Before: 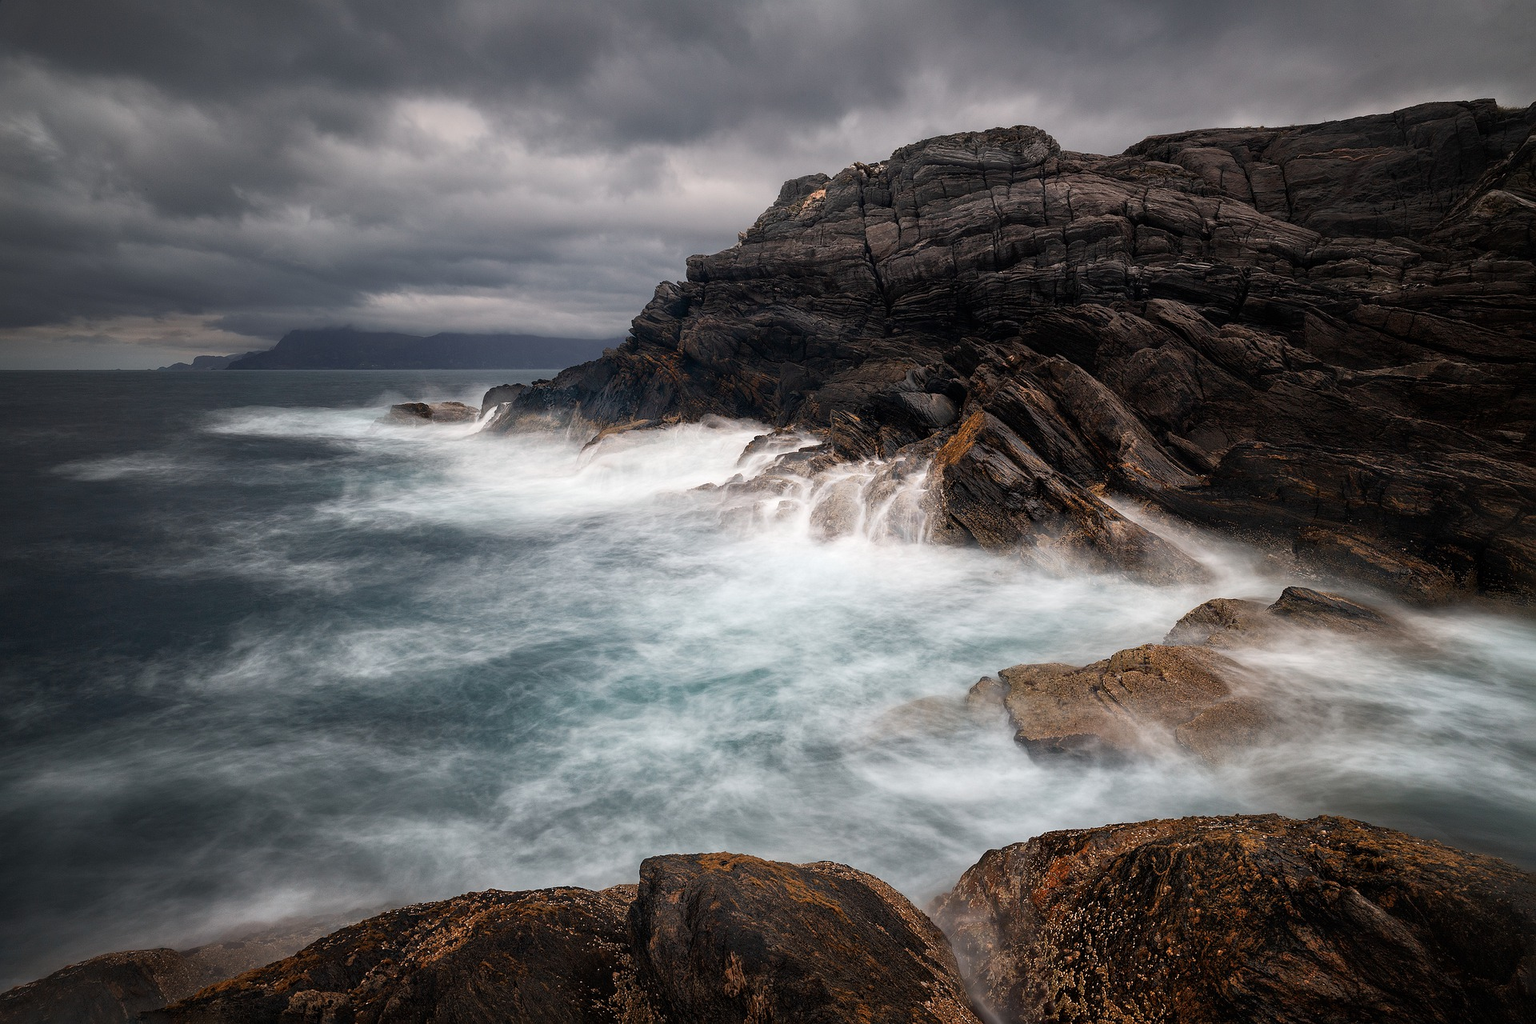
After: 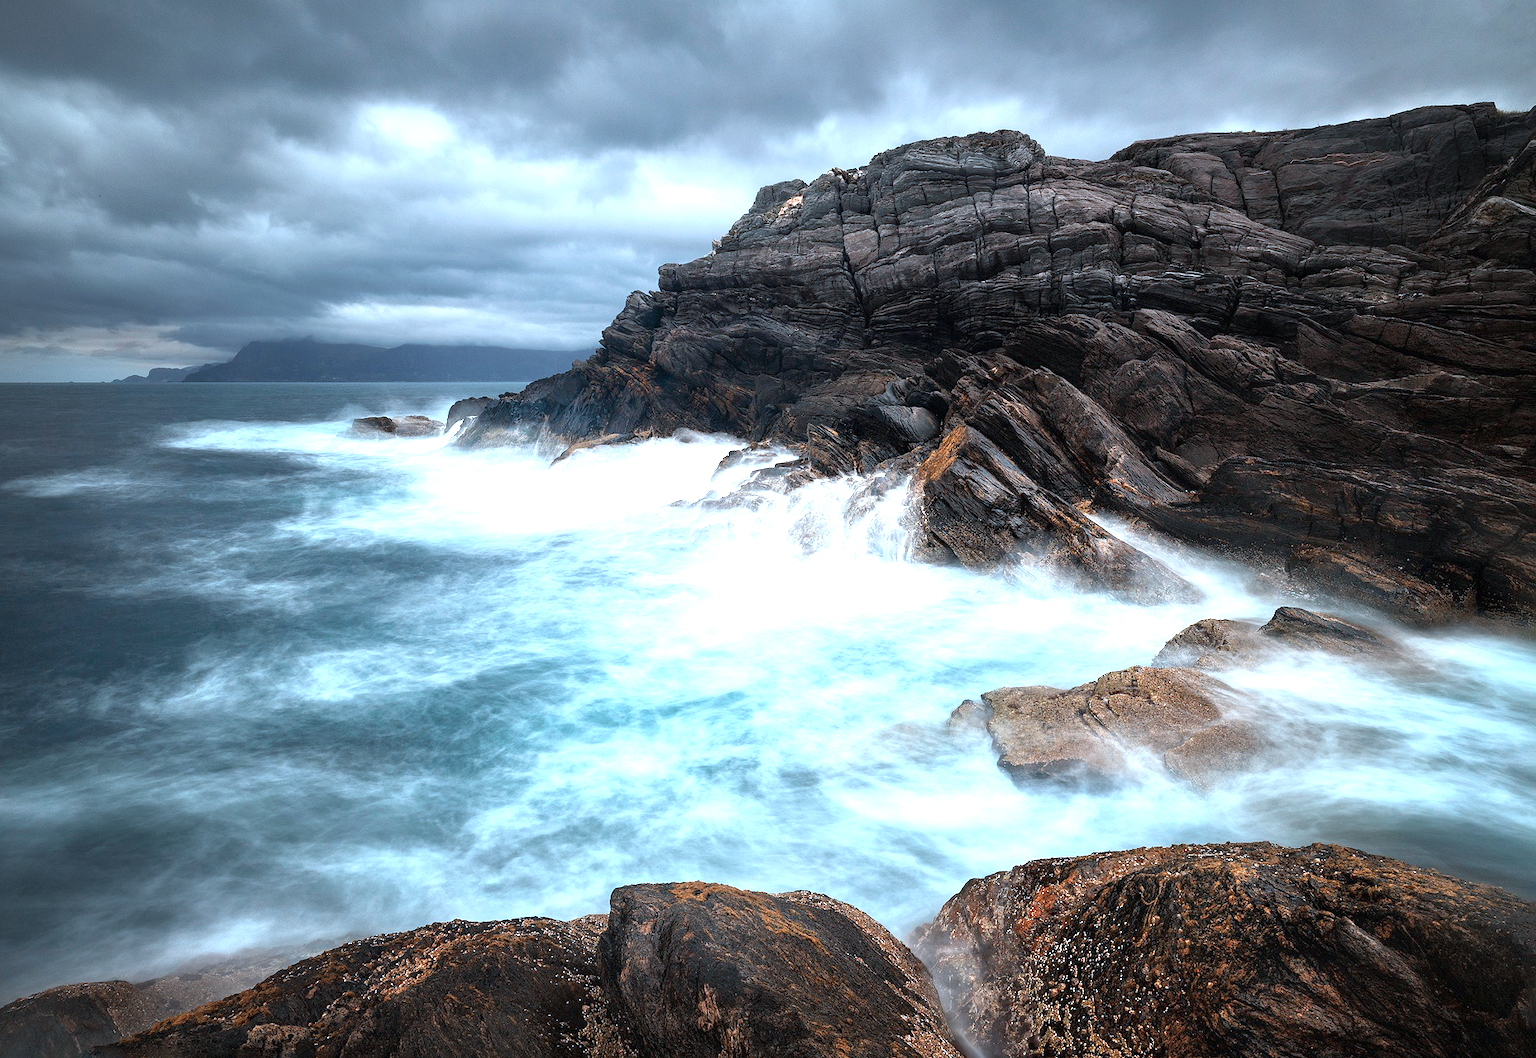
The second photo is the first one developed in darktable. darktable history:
color correction: highlights a* -10.39, highlights b* -19.79
crop and rotate: left 3.233%
exposure: black level correction 0, exposure 1.2 EV, compensate exposure bias true, compensate highlight preservation false
